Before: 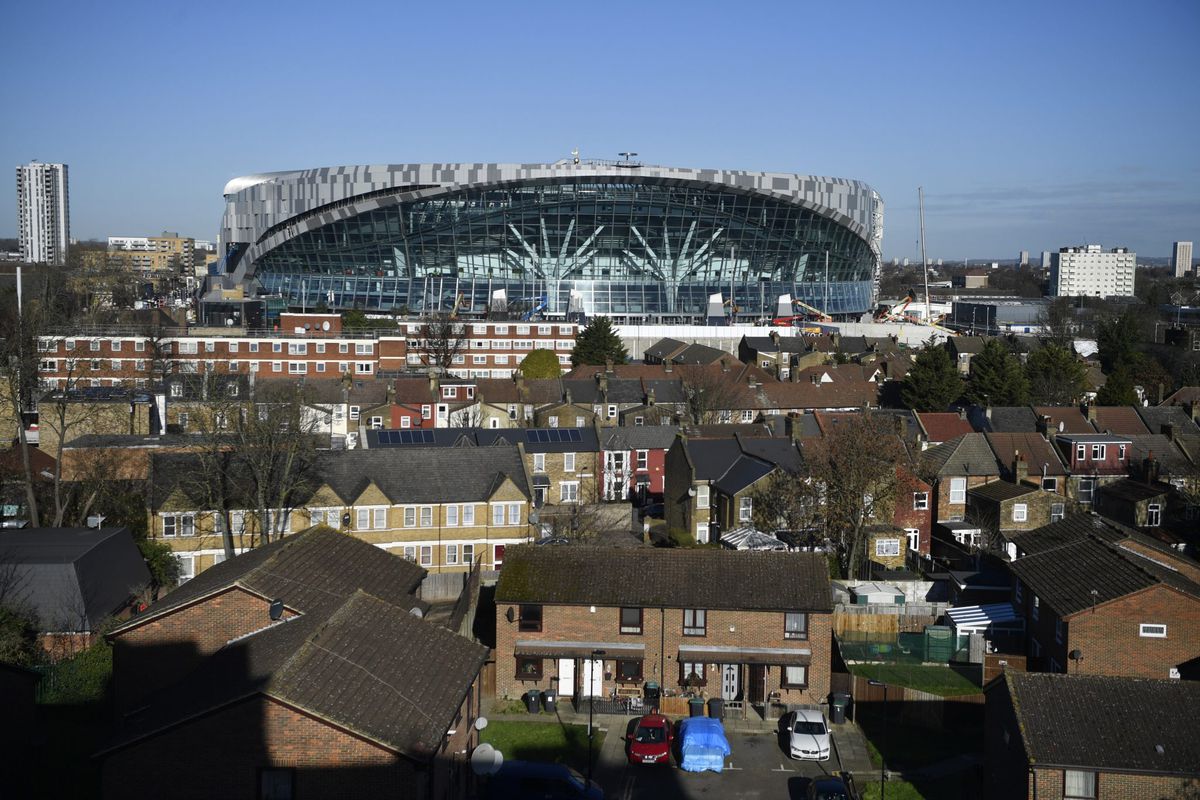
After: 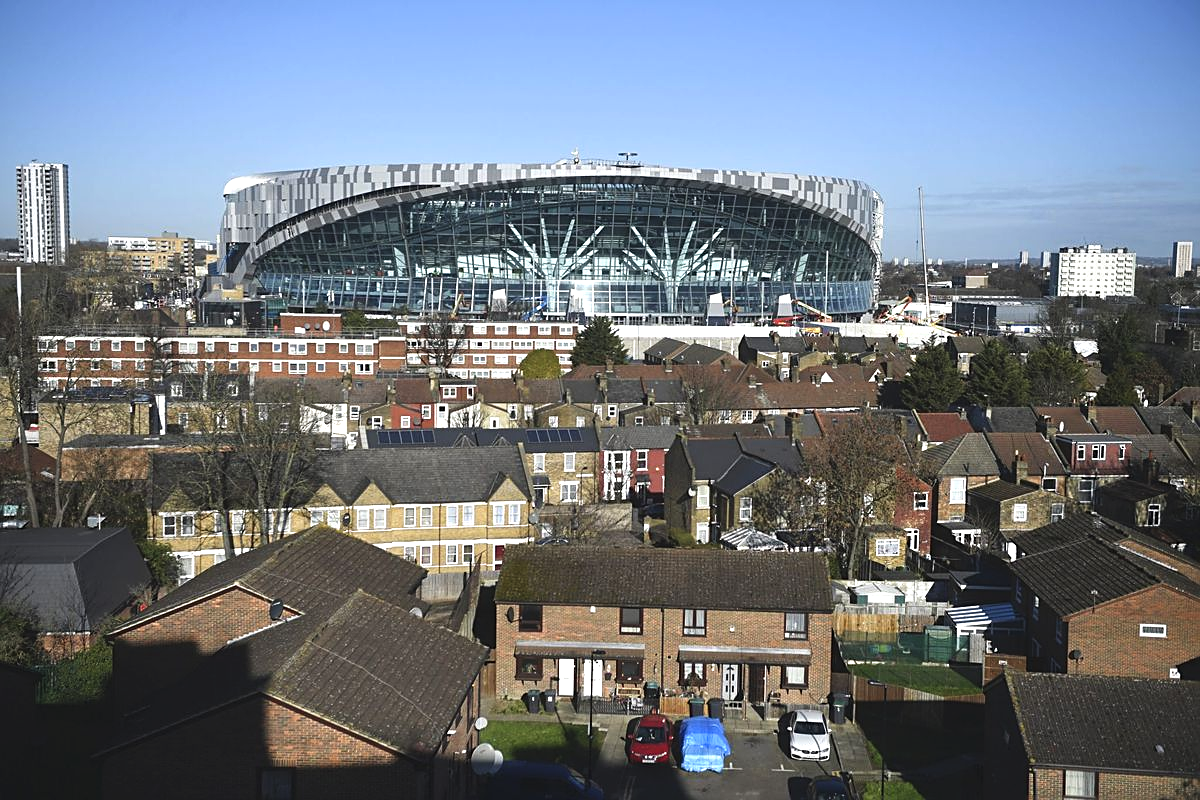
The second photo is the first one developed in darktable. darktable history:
exposure: black level correction -0.005, exposure 0.622 EV, compensate highlight preservation false
sharpen: on, module defaults
